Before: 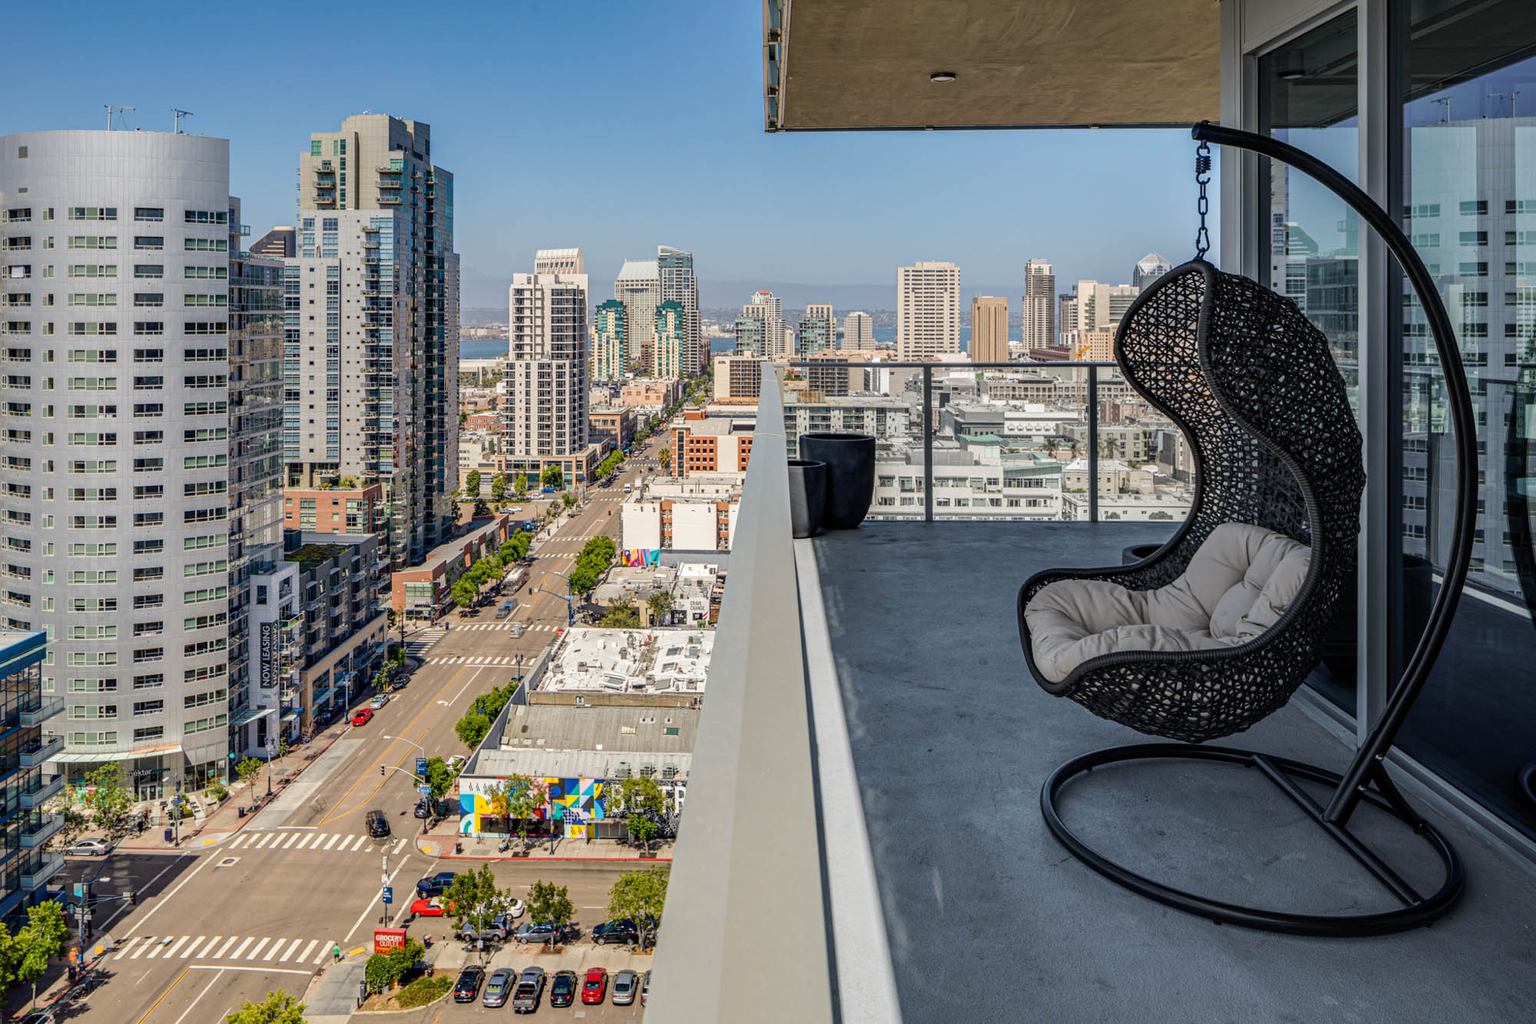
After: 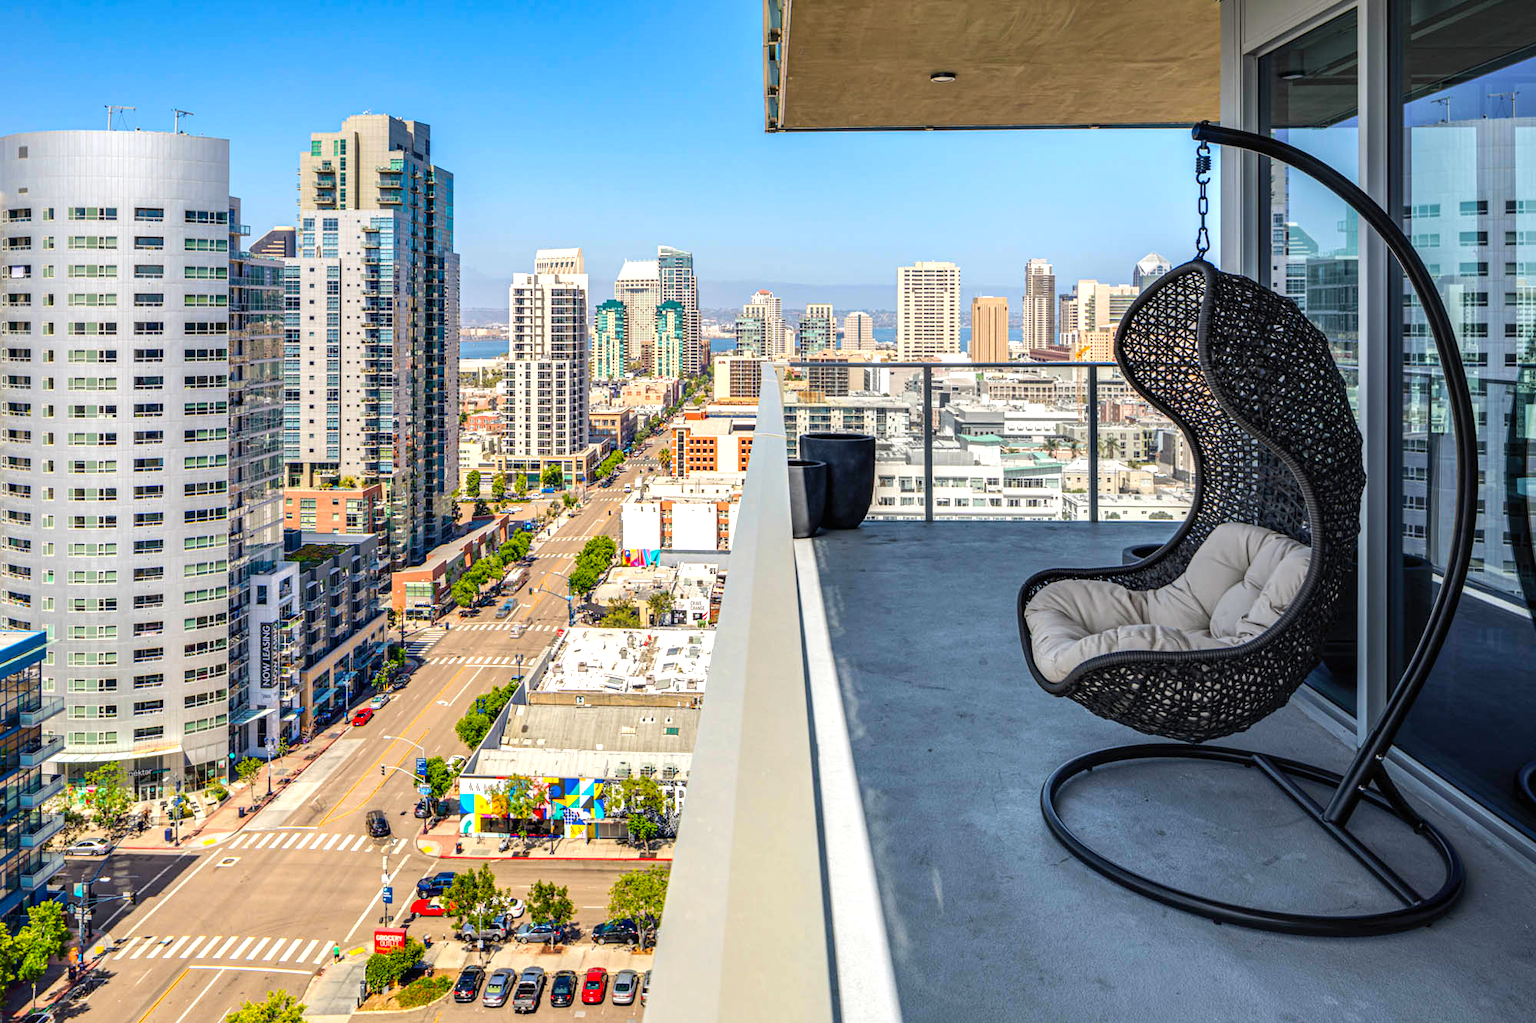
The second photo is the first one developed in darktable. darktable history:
color correction: saturation 1.34
exposure: black level correction 0, exposure 0.7 EV, compensate exposure bias true, compensate highlight preservation false
